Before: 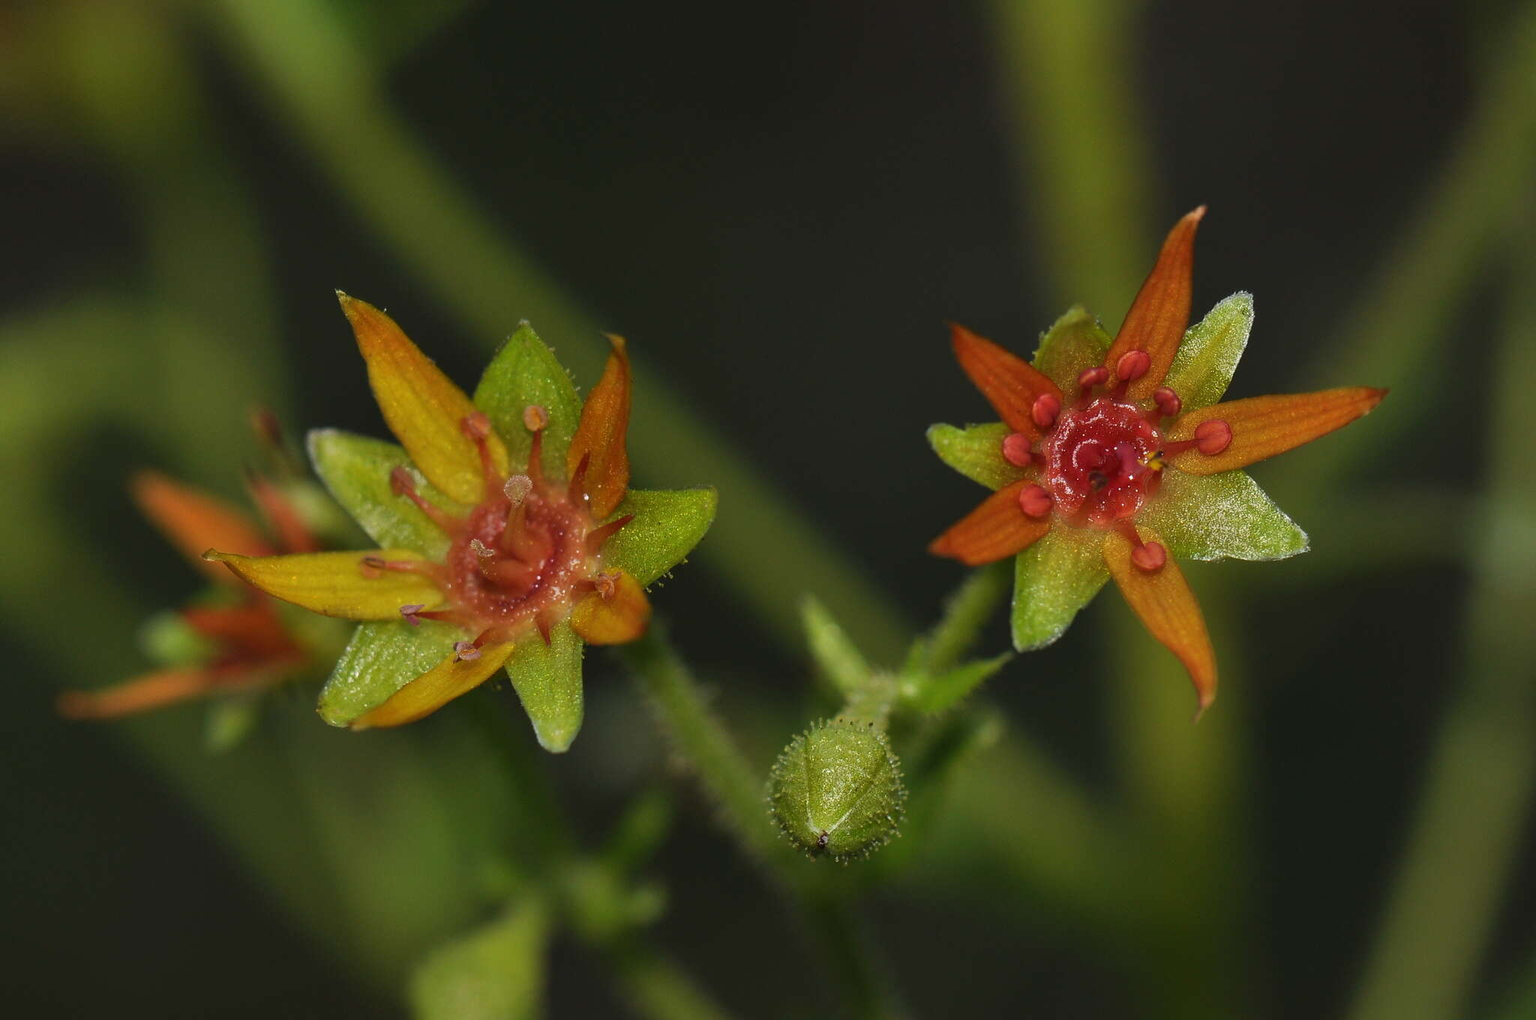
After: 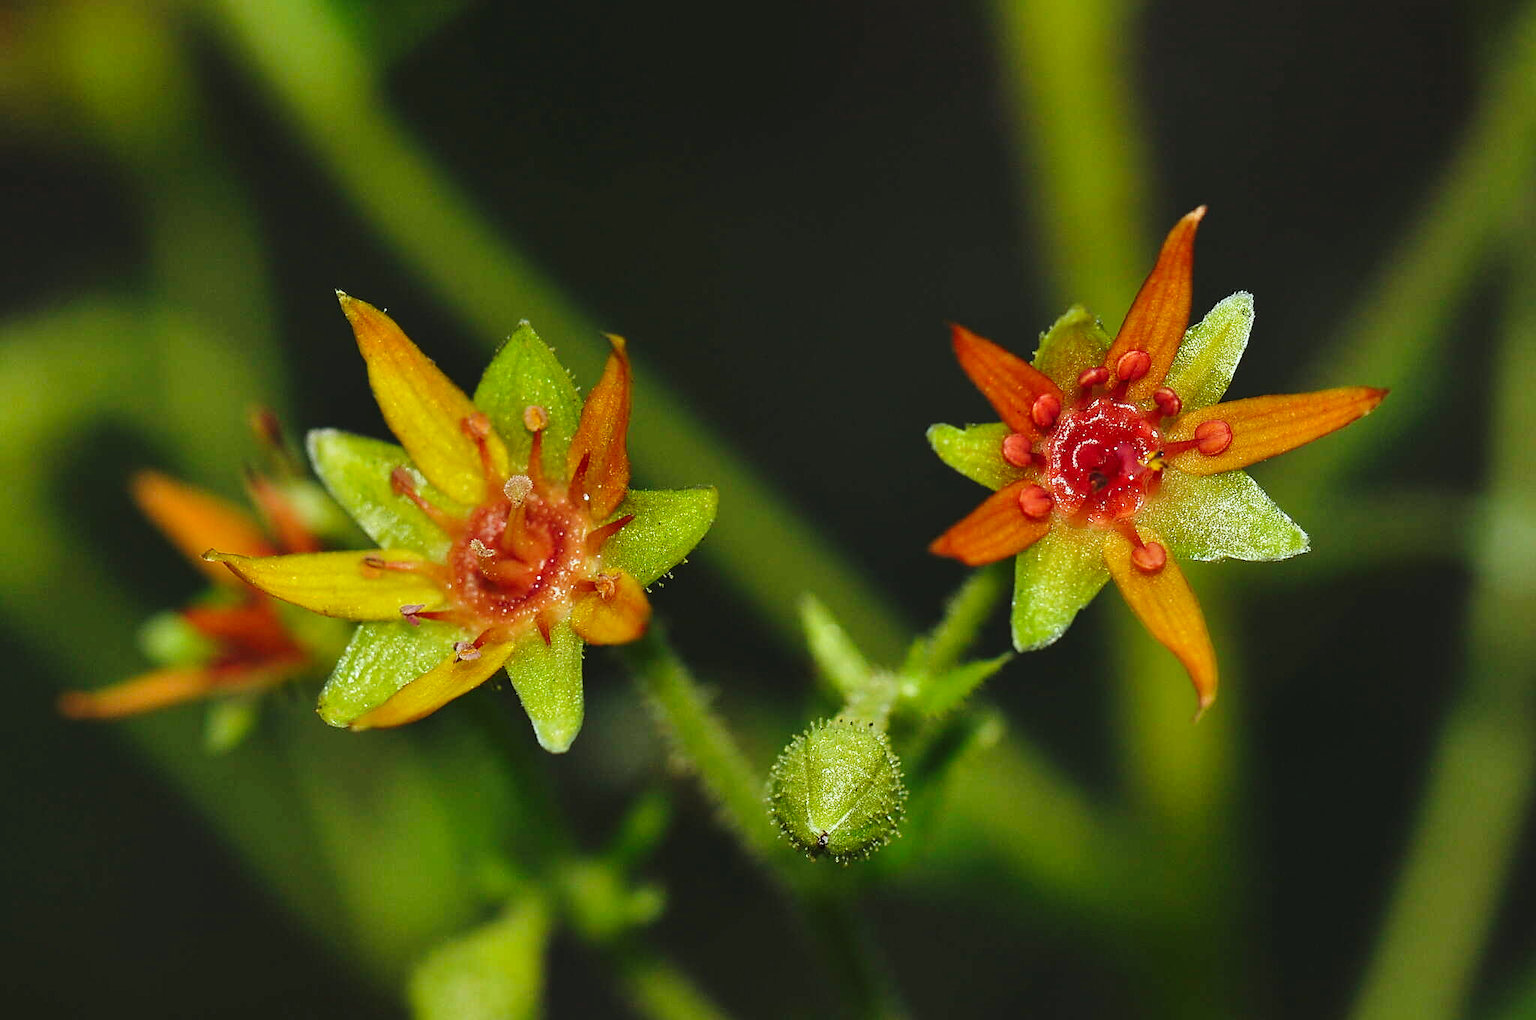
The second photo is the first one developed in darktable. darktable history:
sharpen: on, module defaults
base curve: curves: ch0 [(0, 0) (0.028, 0.03) (0.121, 0.232) (0.46, 0.748) (0.859, 0.968) (1, 1)], preserve colors none
color correction: highlights a* -6.83, highlights b* 0.507
